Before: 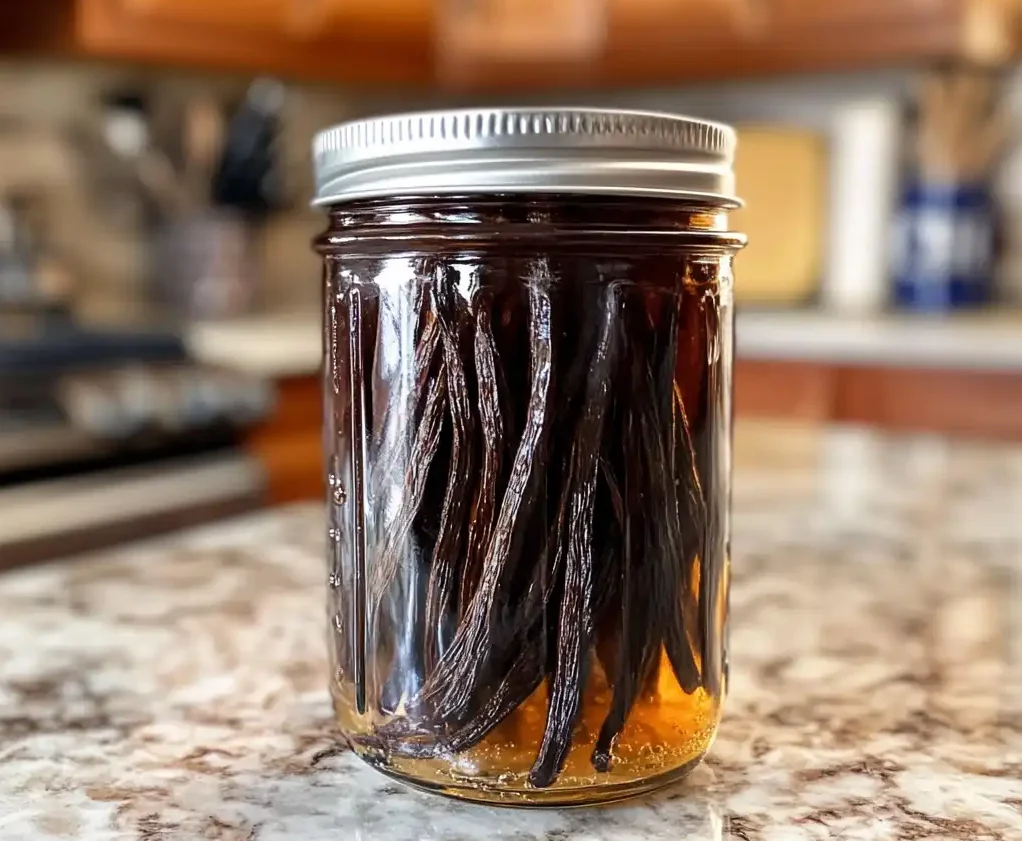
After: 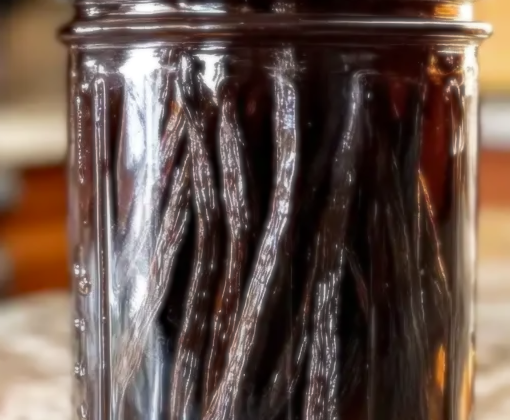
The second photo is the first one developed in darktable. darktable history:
soften: size 8.67%, mix 49%
haze removal: compatibility mode true, adaptive false
crop: left 25%, top 25%, right 25%, bottom 25%
